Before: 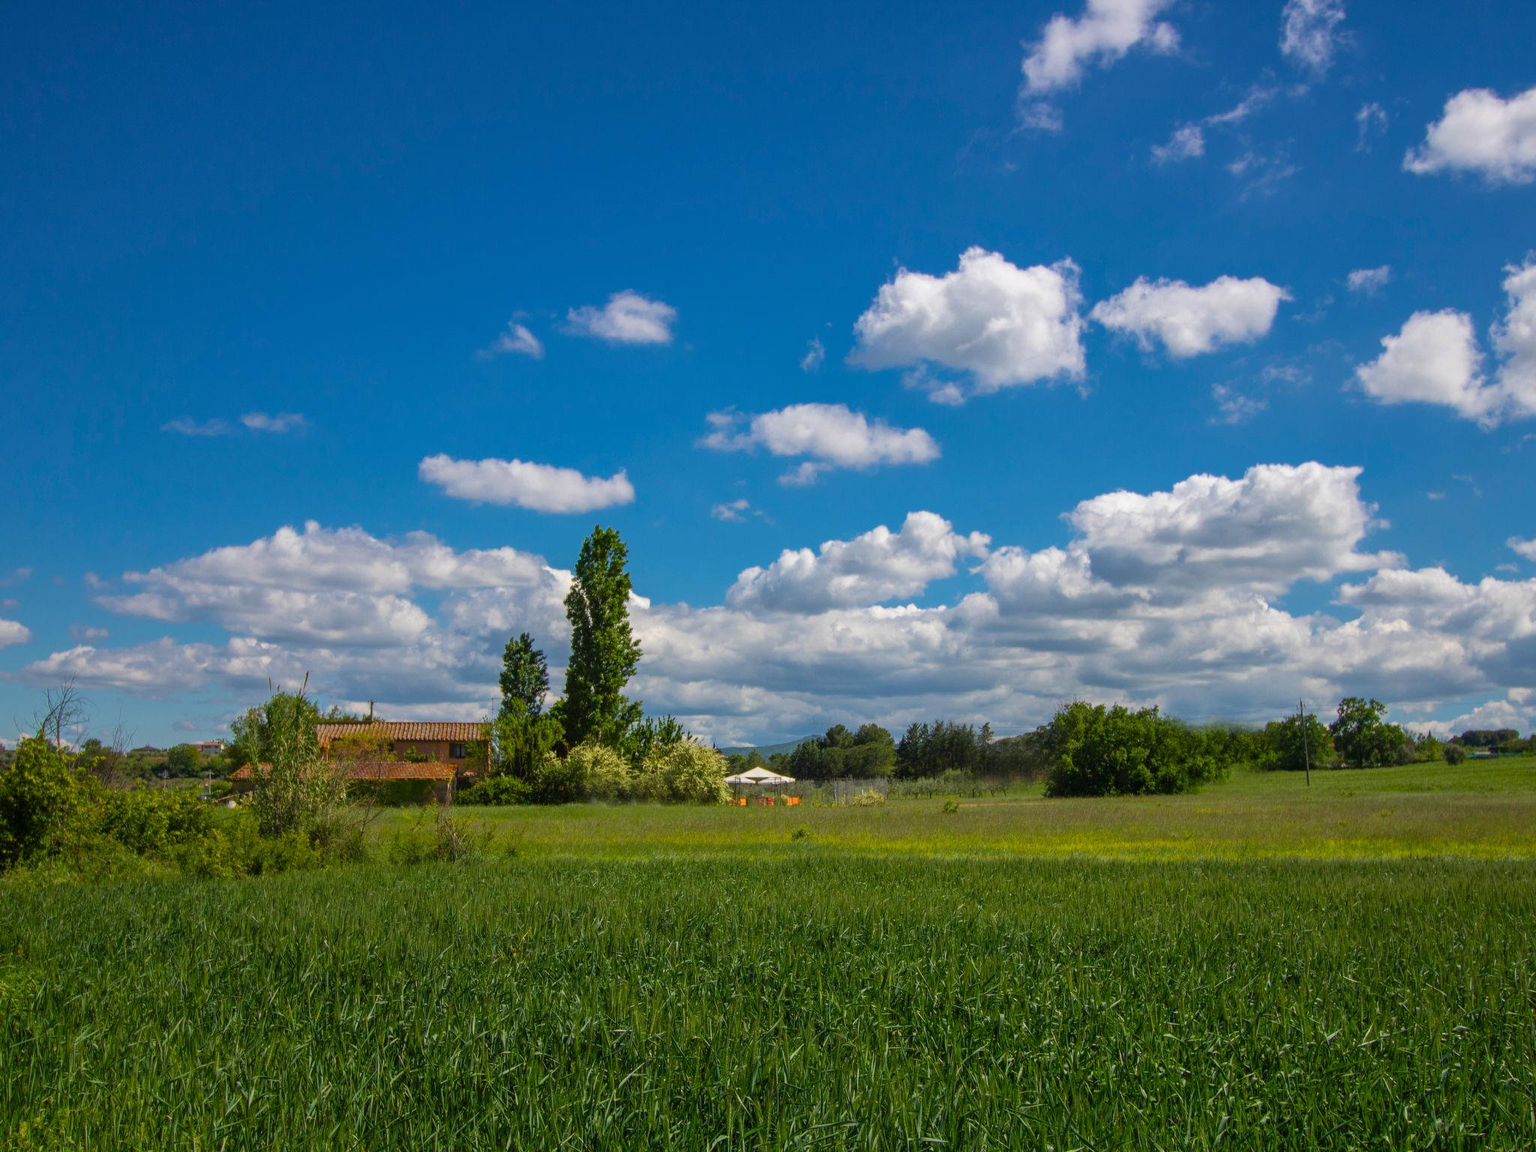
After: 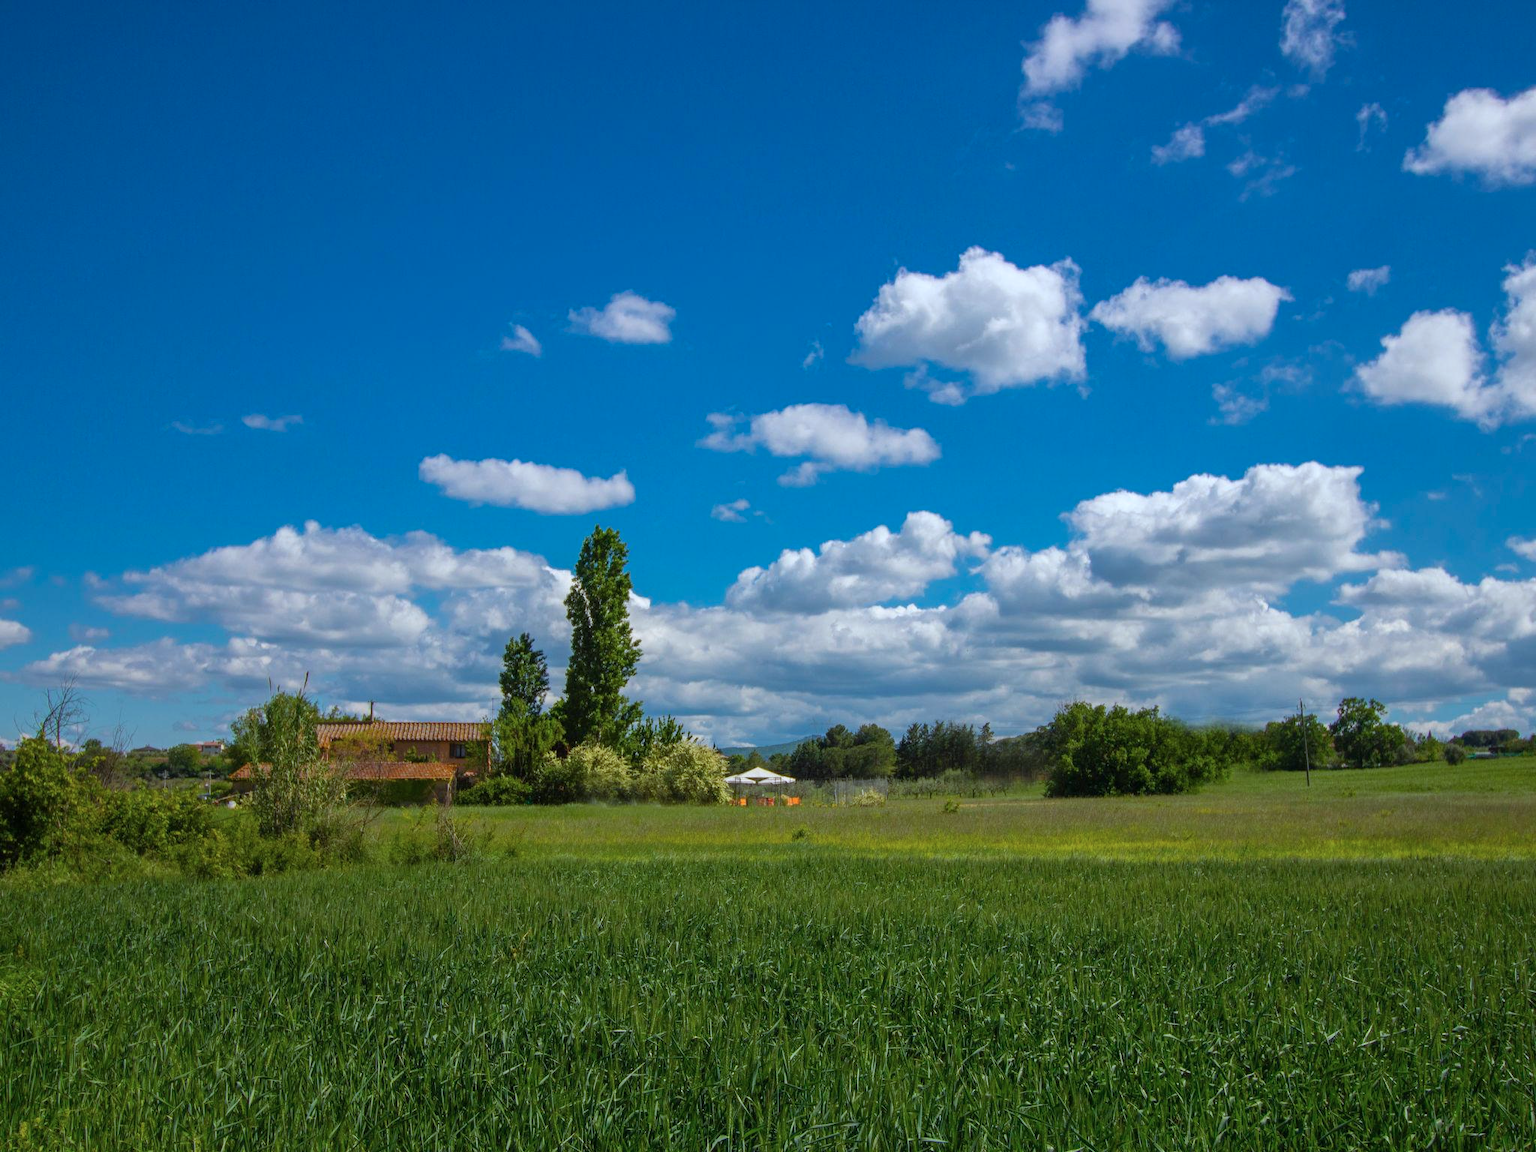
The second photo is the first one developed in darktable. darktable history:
color correction: highlights a* -3.85, highlights b* -11
